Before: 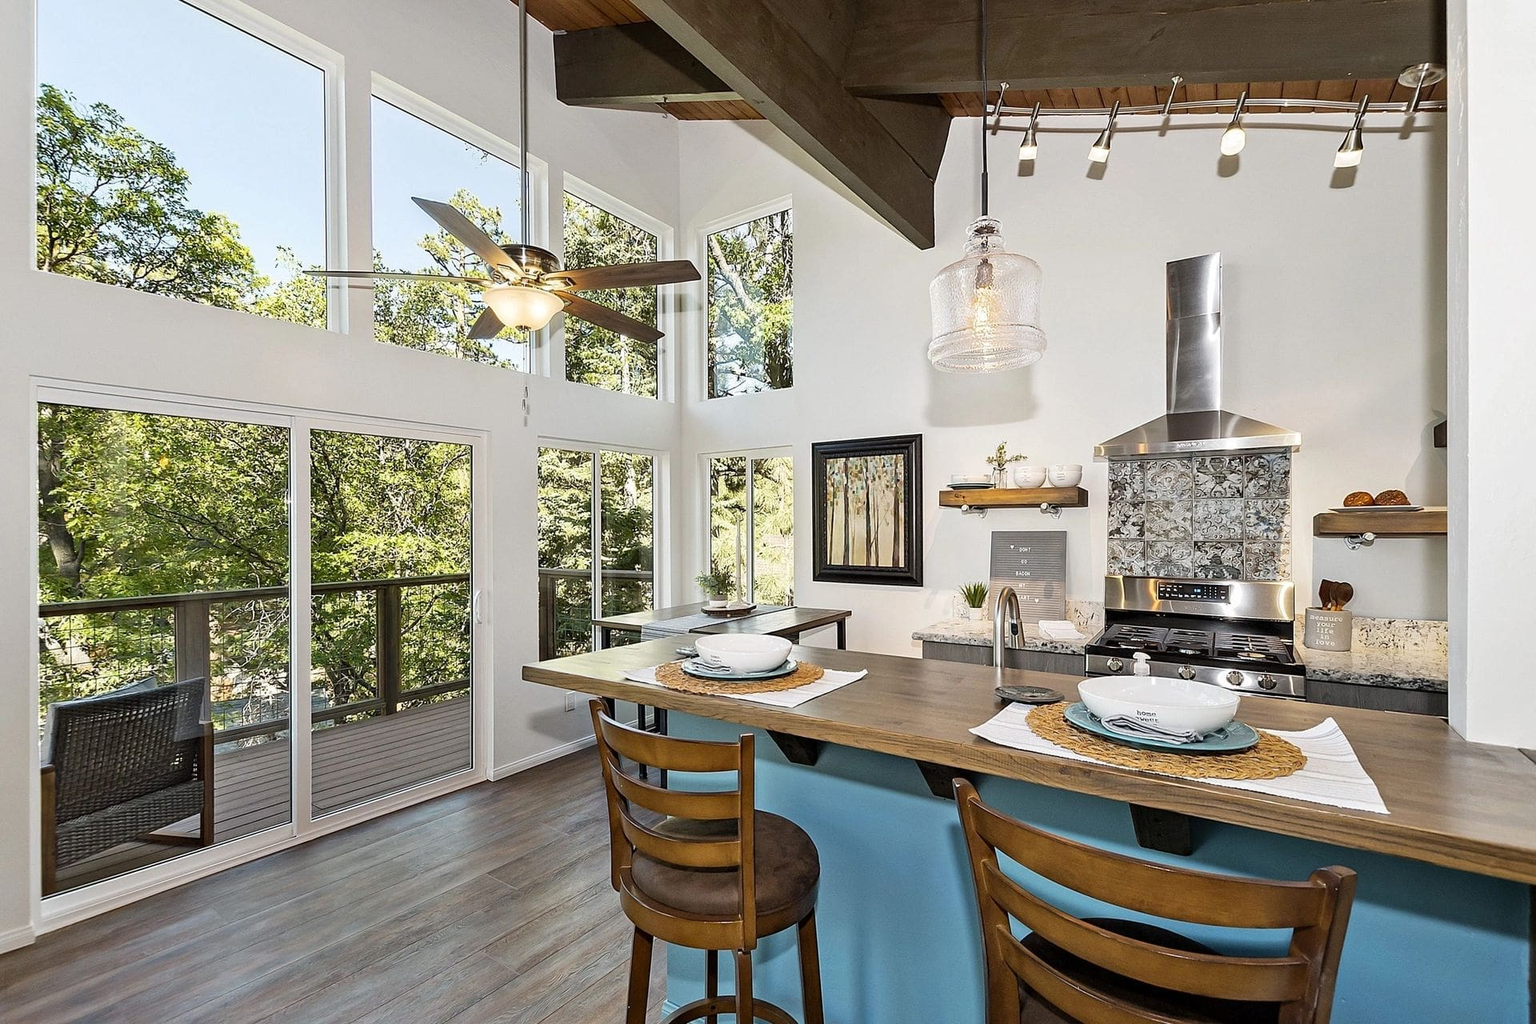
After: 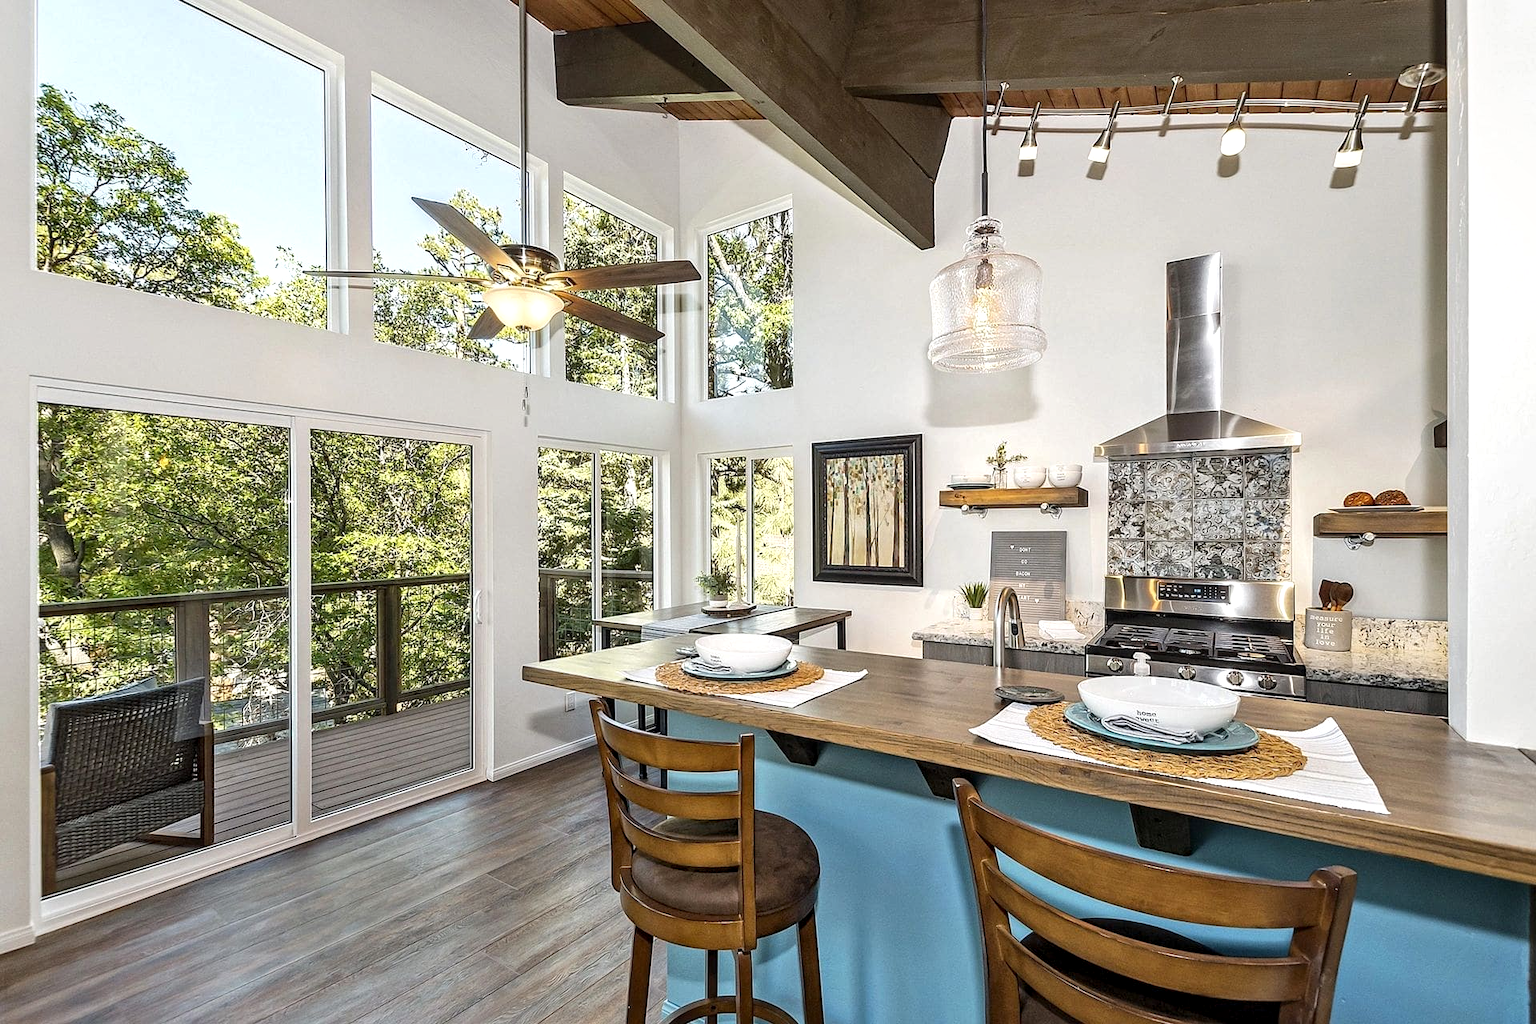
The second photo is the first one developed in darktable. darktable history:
exposure: exposure 0.239 EV, compensate exposure bias true, compensate highlight preservation false
shadows and highlights: shadows 62.9, white point adjustment 0.322, highlights -34.49, compress 83.74%
local contrast: on, module defaults
